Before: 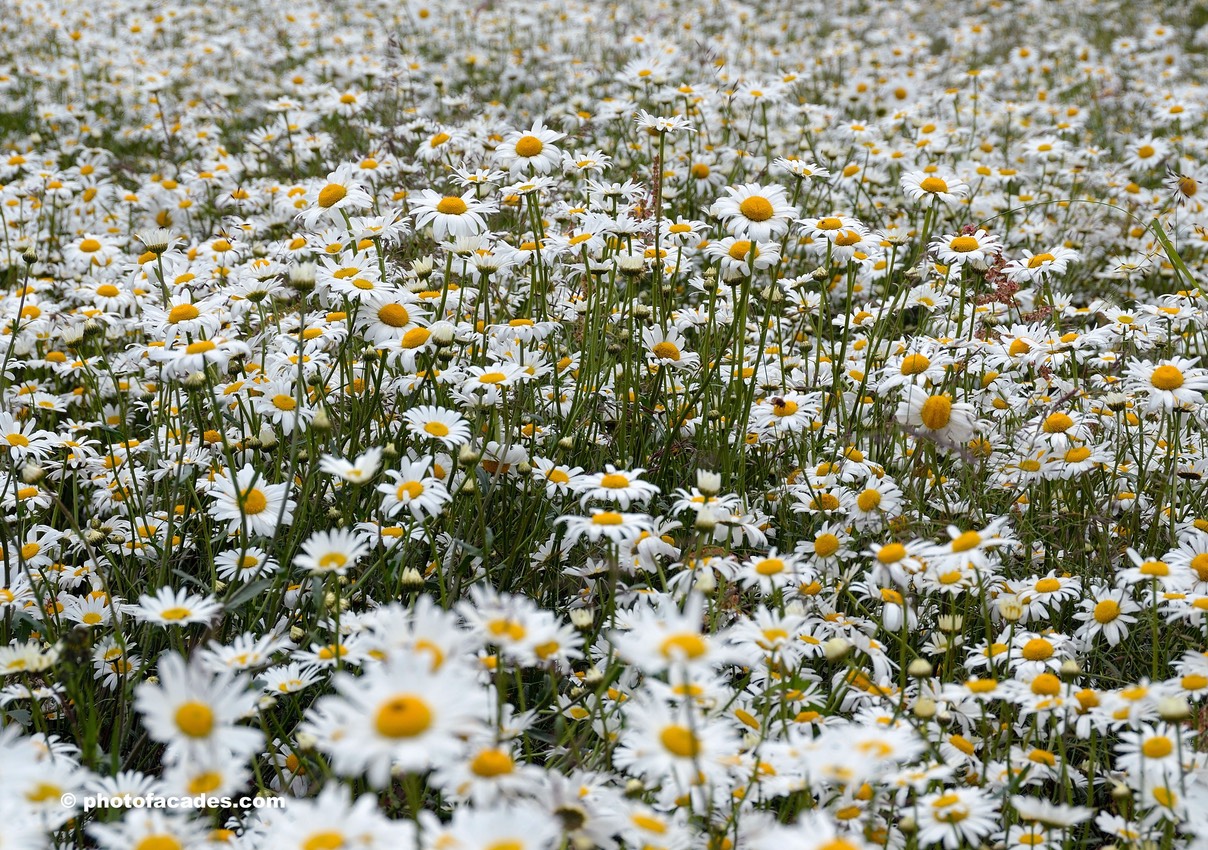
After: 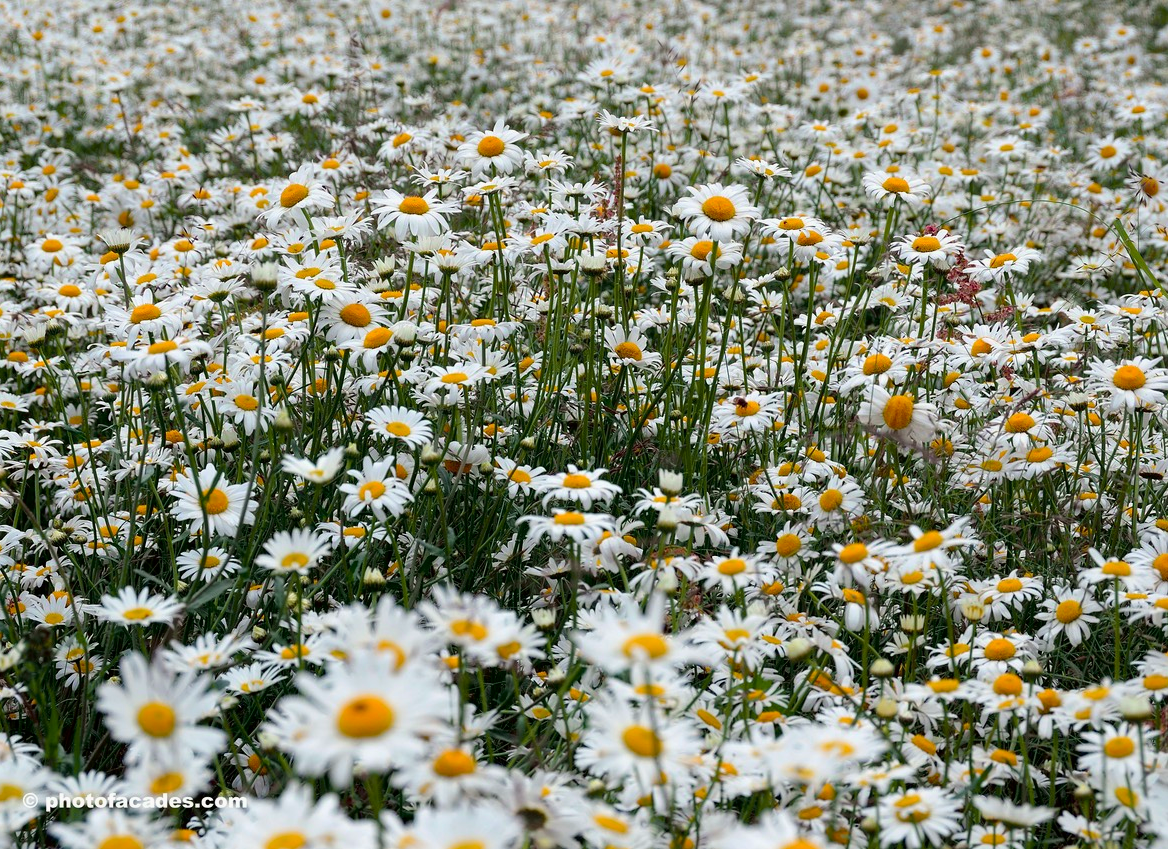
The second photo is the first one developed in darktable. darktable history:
tone curve: curves: ch0 [(0, 0) (0.059, 0.027) (0.162, 0.125) (0.304, 0.279) (0.547, 0.532) (0.828, 0.815) (1, 0.983)]; ch1 [(0, 0) (0.23, 0.166) (0.34, 0.308) (0.371, 0.337) (0.429, 0.411) (0.477, 0.462) (0.499, 0.498) (0.529, 0.537) (0.559, 0.582) (0.743, 0.798) (1, 1)]; ch2 [(0, 0) (0.431, 0.414) (0.498, 0.503) (0.524, 0.528) (0.568, 0.546) (0.6, 0.597) (0.634, 0.645) (0.728, 0.742) (1, 1)], color space Lab, independent channels, preserve colors none
crop and rotate: left 3.238%
